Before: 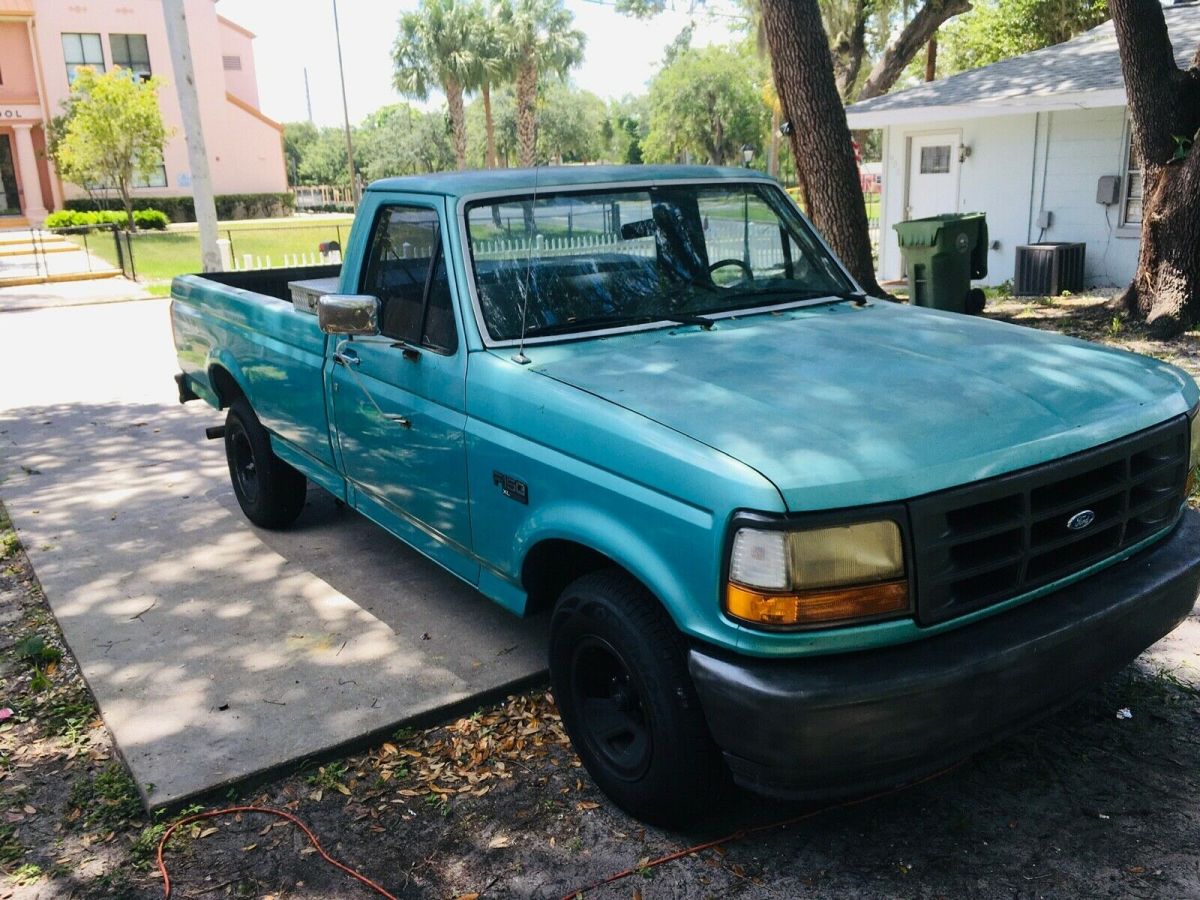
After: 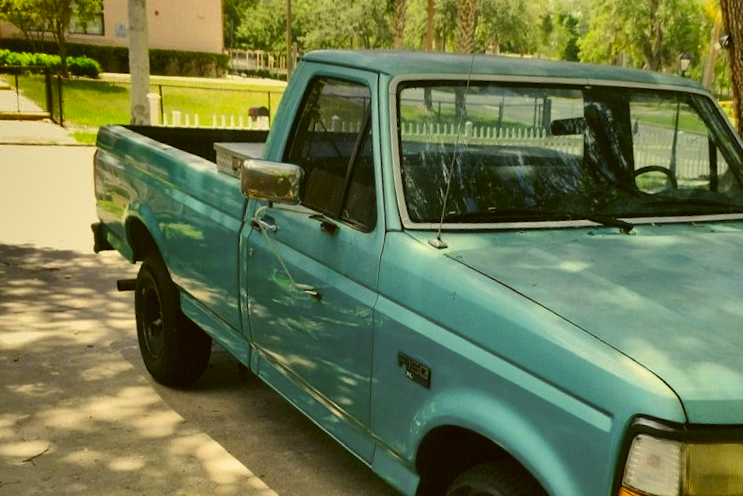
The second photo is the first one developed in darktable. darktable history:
crop and rotate: angle -5.92°, left 2.213%, top 7.035%, right 27.688%, bottom 30.495%
shadows and highlights: radius 124.12, shadows 99.89, white point adjustment -2.89, highlights -98.29, soften with gaussian
color correction: highlights a* 0.094, highlights b* 29.24, shadows a* -0.16, shadows b* 21.61
